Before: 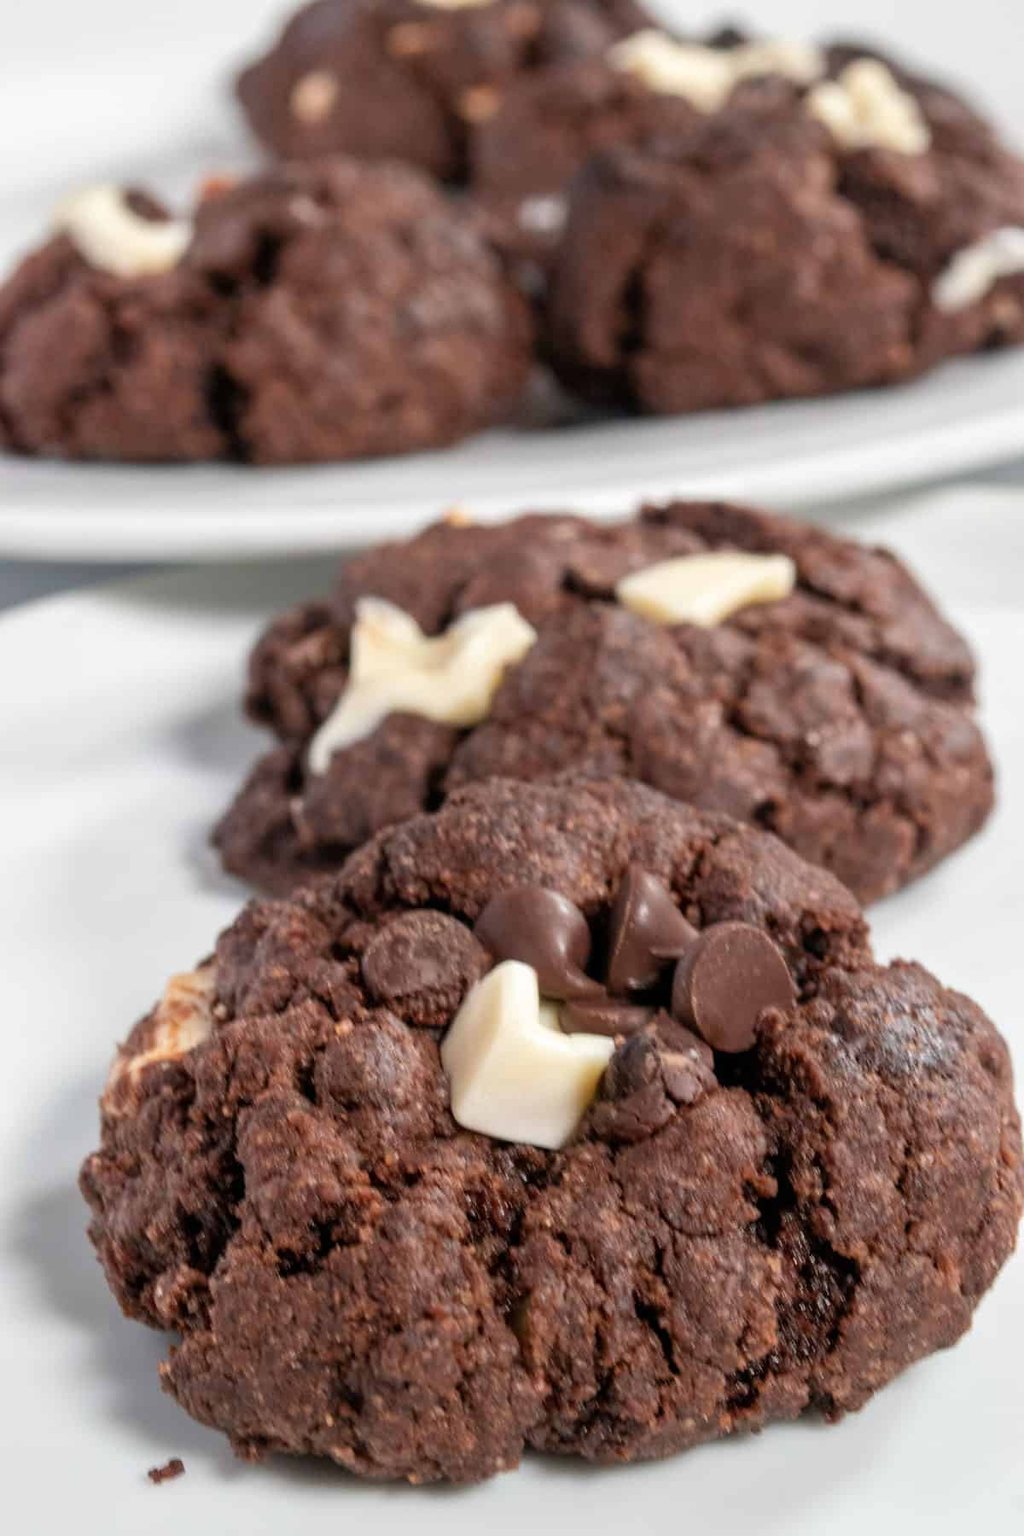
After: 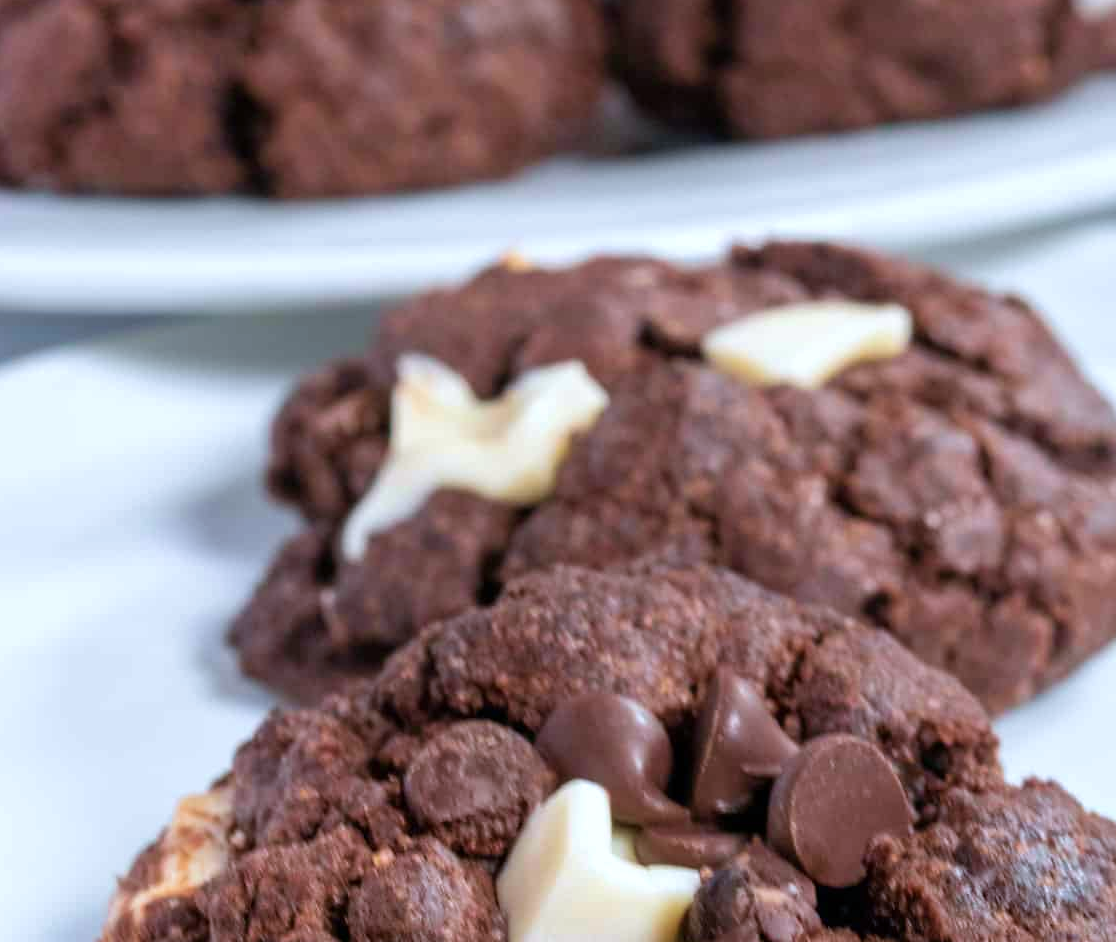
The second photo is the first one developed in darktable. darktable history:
velvia: on, module defaults
crop: left 1.744%, top 19.225%, right 5.069%, bottom 28.357%
levels: levels [0, 0.492, 0.984]
color calibration: x 0.37, y 0.382, temperature 4313.32 K
